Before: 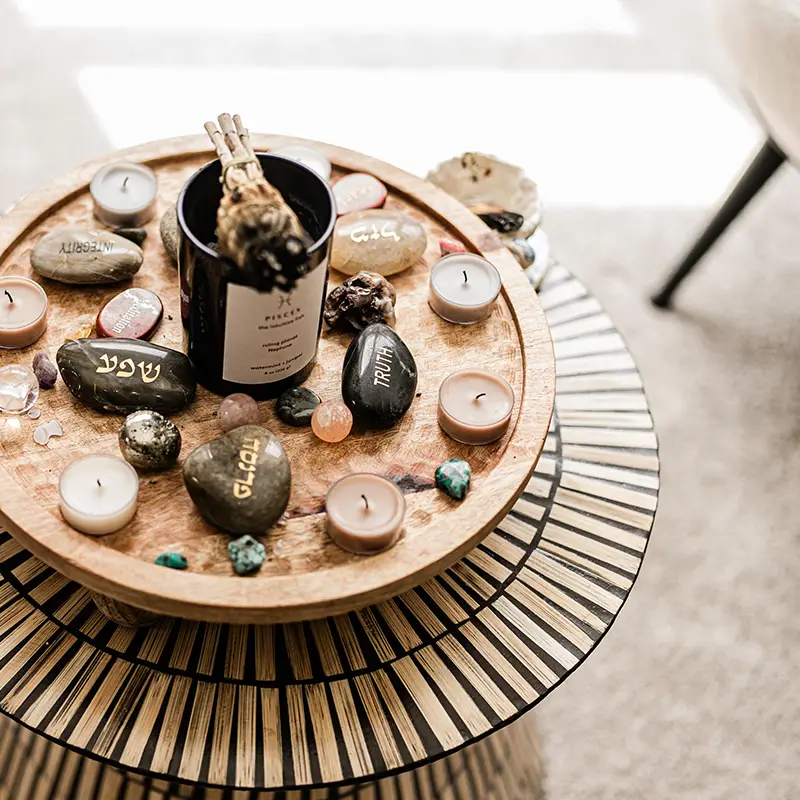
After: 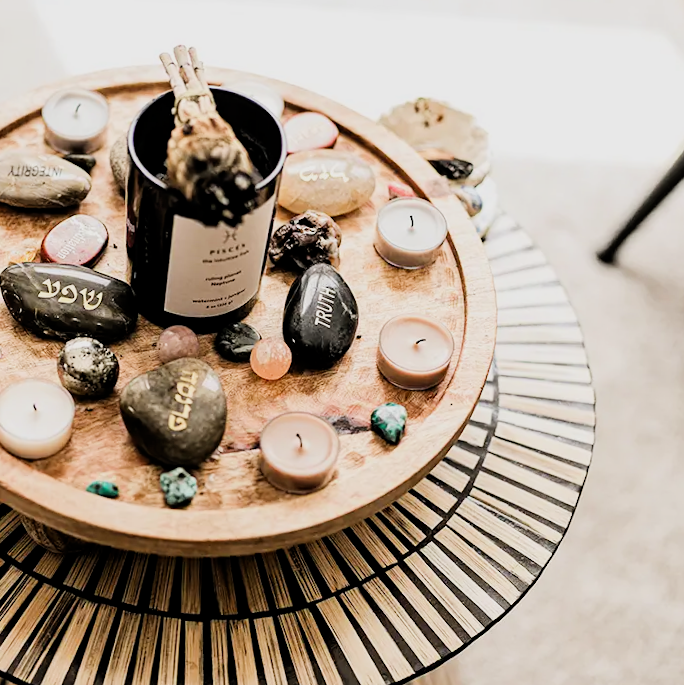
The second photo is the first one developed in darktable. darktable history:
filmic rgb: middle gray luminance 29.17%, black relative exposure -10.29 EV, white relative exposure 5.49 EV, target black luminance 0%, hardness 3.94, latitude 2.4%, contrast 1.13, highlights saturation mix 5.54%, shadows ↔ highlights balance 14.78%
crop and rotate: angle -3.13°, left 5.252%, top 5.176%, right 4.62%, bottom 4.553%
exposure: exposure 0.519 EV, compensate highlight preservation false
